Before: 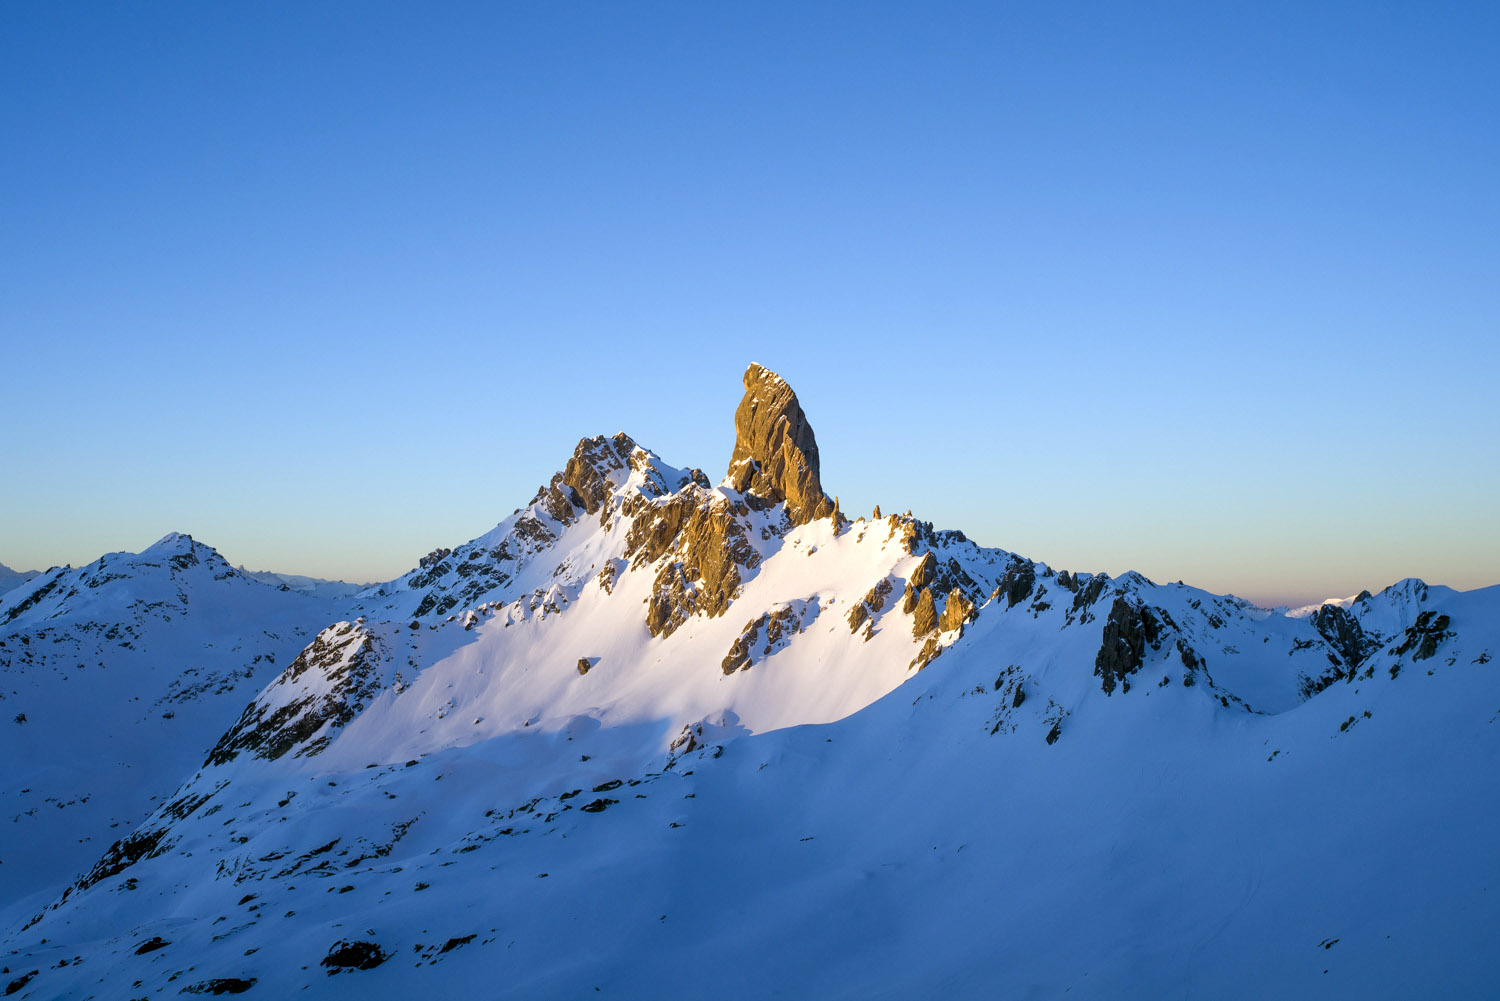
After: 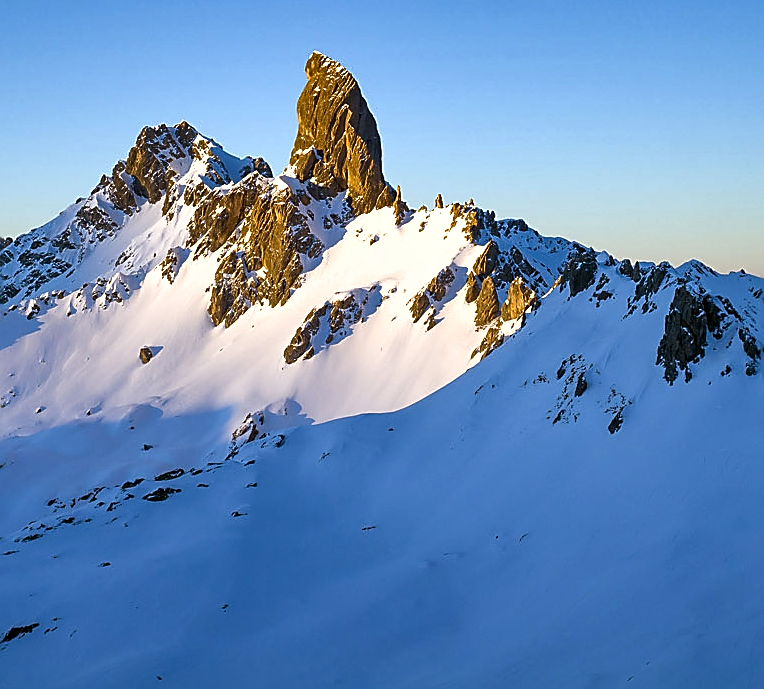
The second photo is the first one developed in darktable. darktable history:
exposure: exposure 0.191 EV, compensate highlight preservation false
sharpen: radius 1.4, amount 1.25, threshold 0.7
crop and rotate: left 29.237%, top 31.152%, right 19.807%
shadows and highlights: radius 108.52, shadows 44.07, highlights -67.8, low approximation 0.01, soften with gaussian
